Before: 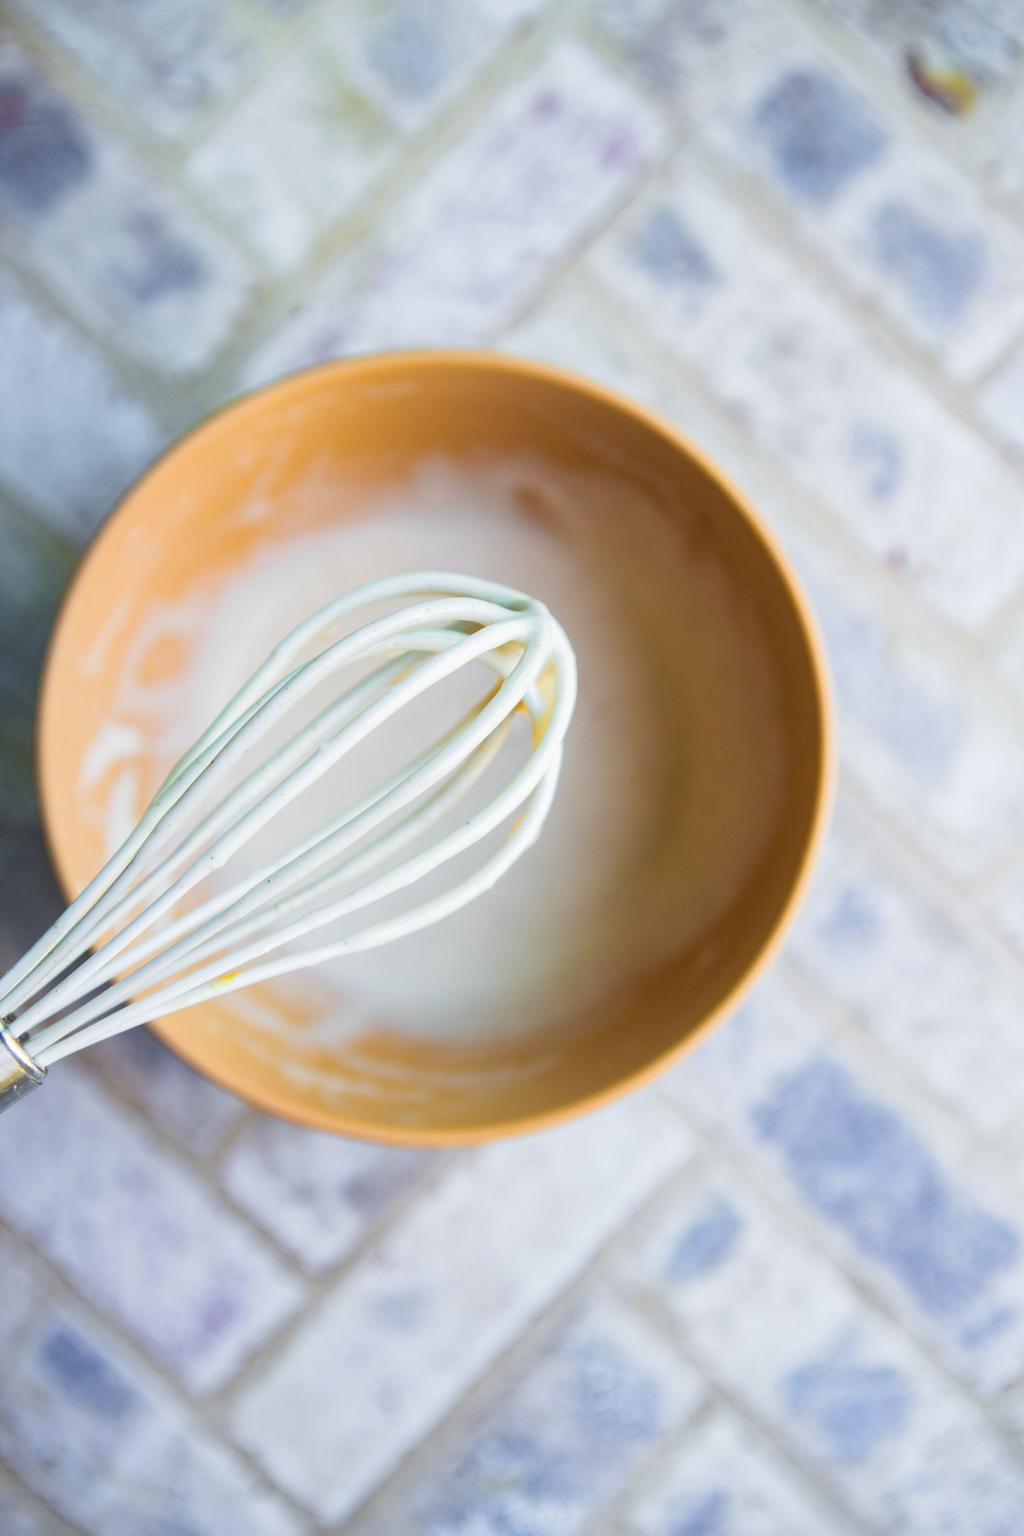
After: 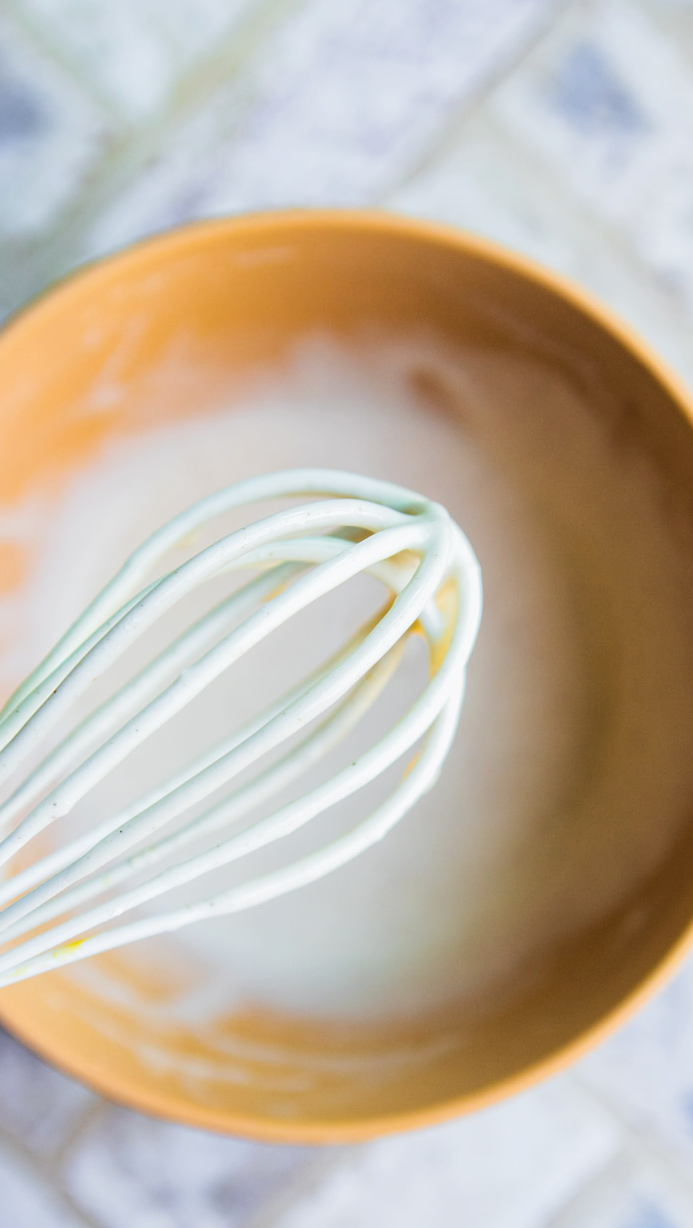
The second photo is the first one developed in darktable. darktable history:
crop: left 16.202%, top 11.208%, right 26.045%, bottom 20.557%
tone curve: curves: ch0 [(0.029, 0) (0.134, 0.063) (0.249, 0.198) (0.378, 0.365) (0.499, 0.529) (1, 1)], color space Lab, linked channels, preserve colors none
